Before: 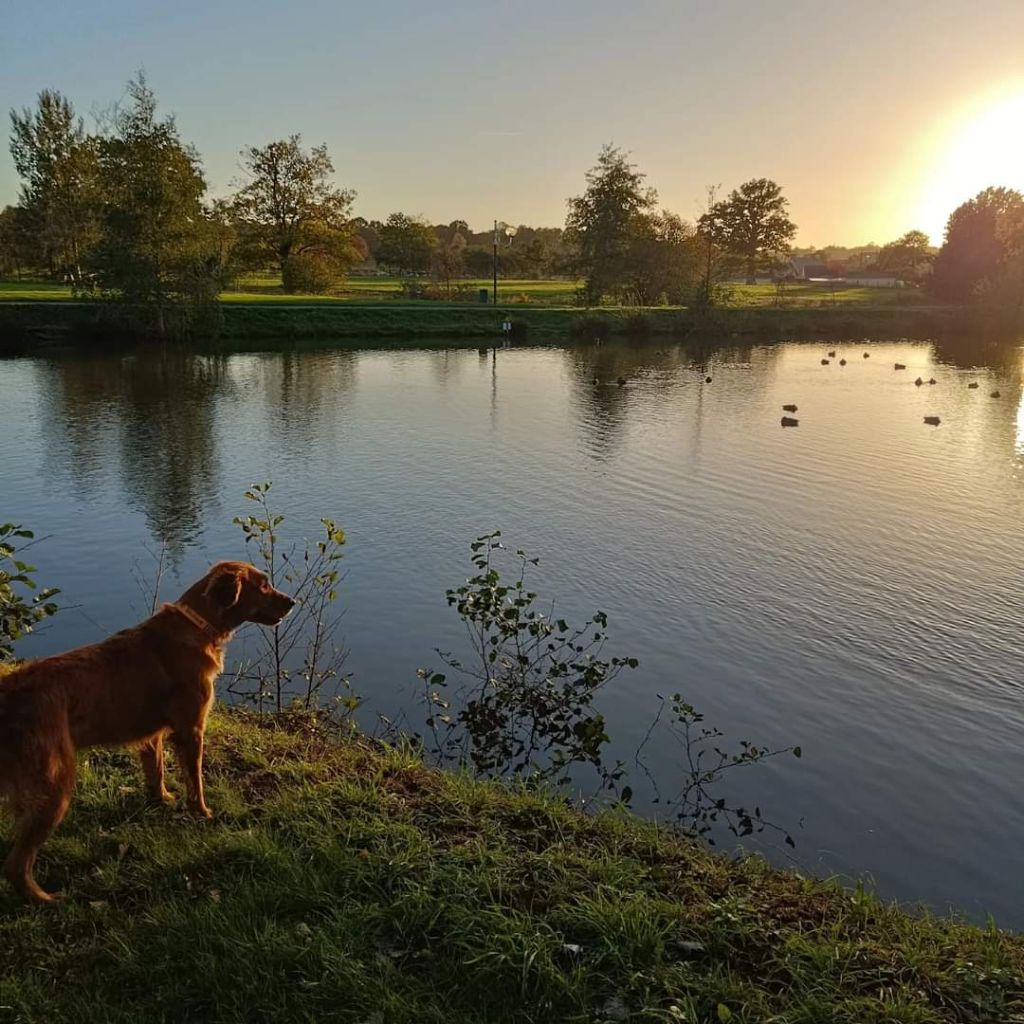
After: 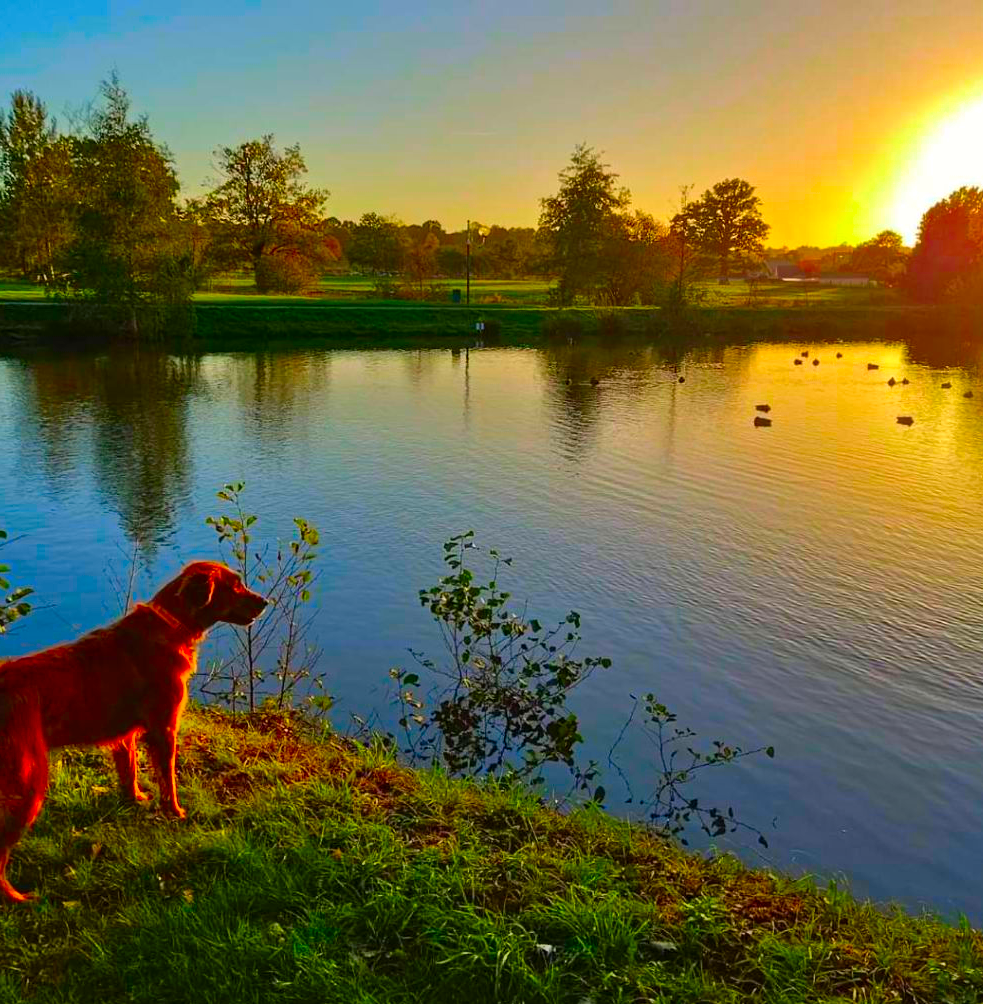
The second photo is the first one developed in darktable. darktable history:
color correction: highlights b* -0.018, saturation 2.94
exposure: compensate exposure bias true, compensate highlight preservation false
shadows and highlights: low approximation 0.01, soften with gaussian
crop and rotate: left 2.703%, right 1.271%, bottom 1.926%
